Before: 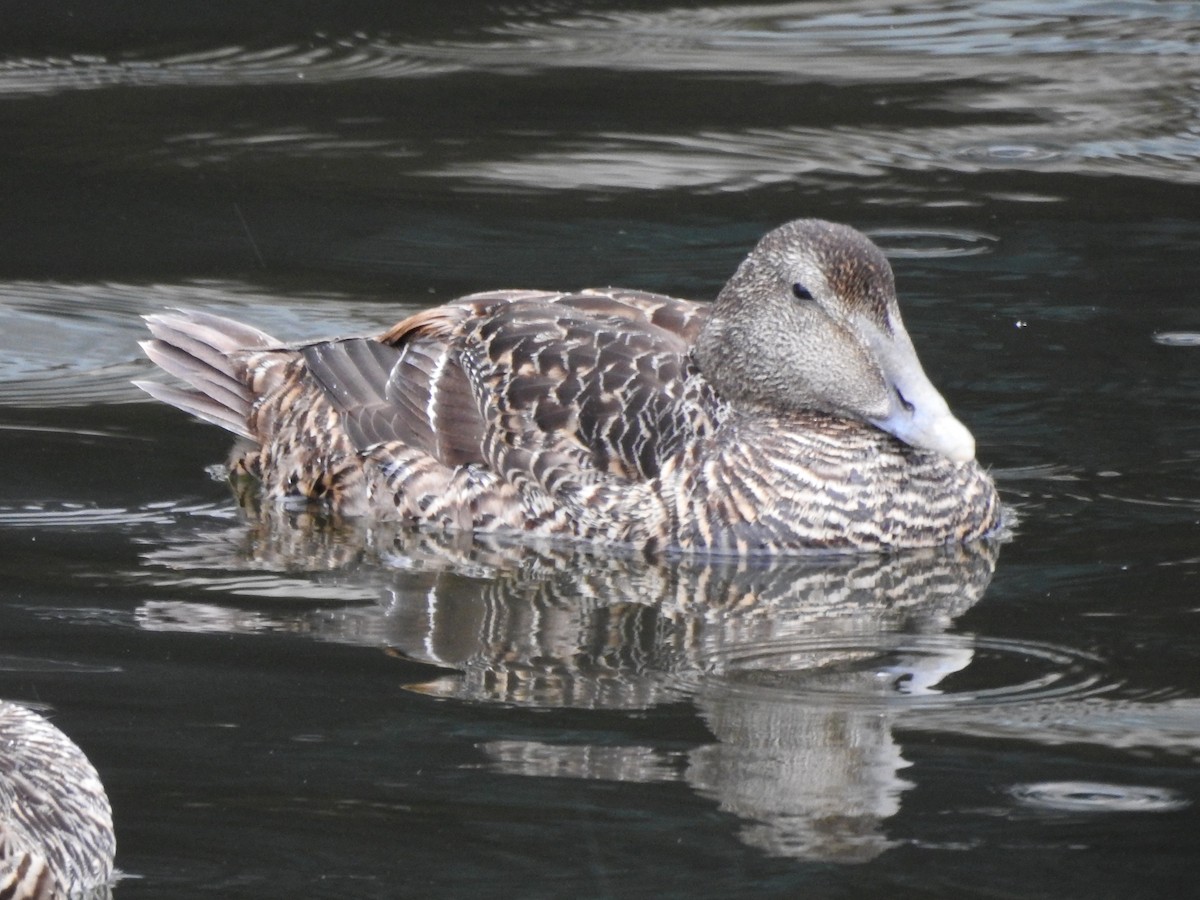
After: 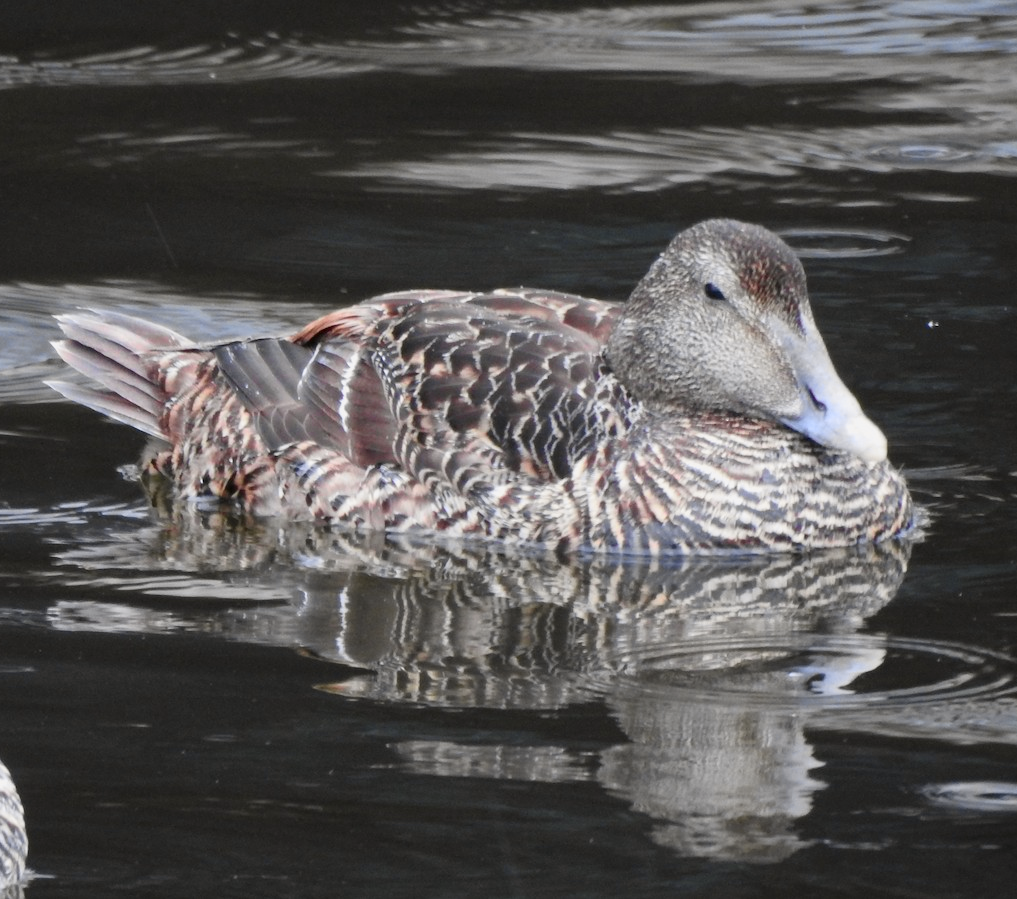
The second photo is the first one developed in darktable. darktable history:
crop: left 7.4%, right 7.808%
tone curve: curves: ch0 [(0, 0) (0.087, 0.054) (0.281, 0.245) (0.532, 0.514) (0.835, 0.818) (0.994, 0.955)]; ch1 [(0, 0) (0.27, 0.195) (0.406, 0.435) (0.452, 0.474) (0.495, 0.5) (0.514, 0.508) (0.537, 0.556) (0.654, 0.689) (1, 1)]; ch2 [(0, 0) (0.269, 0.299) (0.459, 0.441) (0.498, 0.499) (0.523, 0.52) (0.551, 0.549) (0.633, 0.625) (0.659, 0.681) (0.718, 0.764) (1, 1)], color space Lab, independent channels, preserve colors none
